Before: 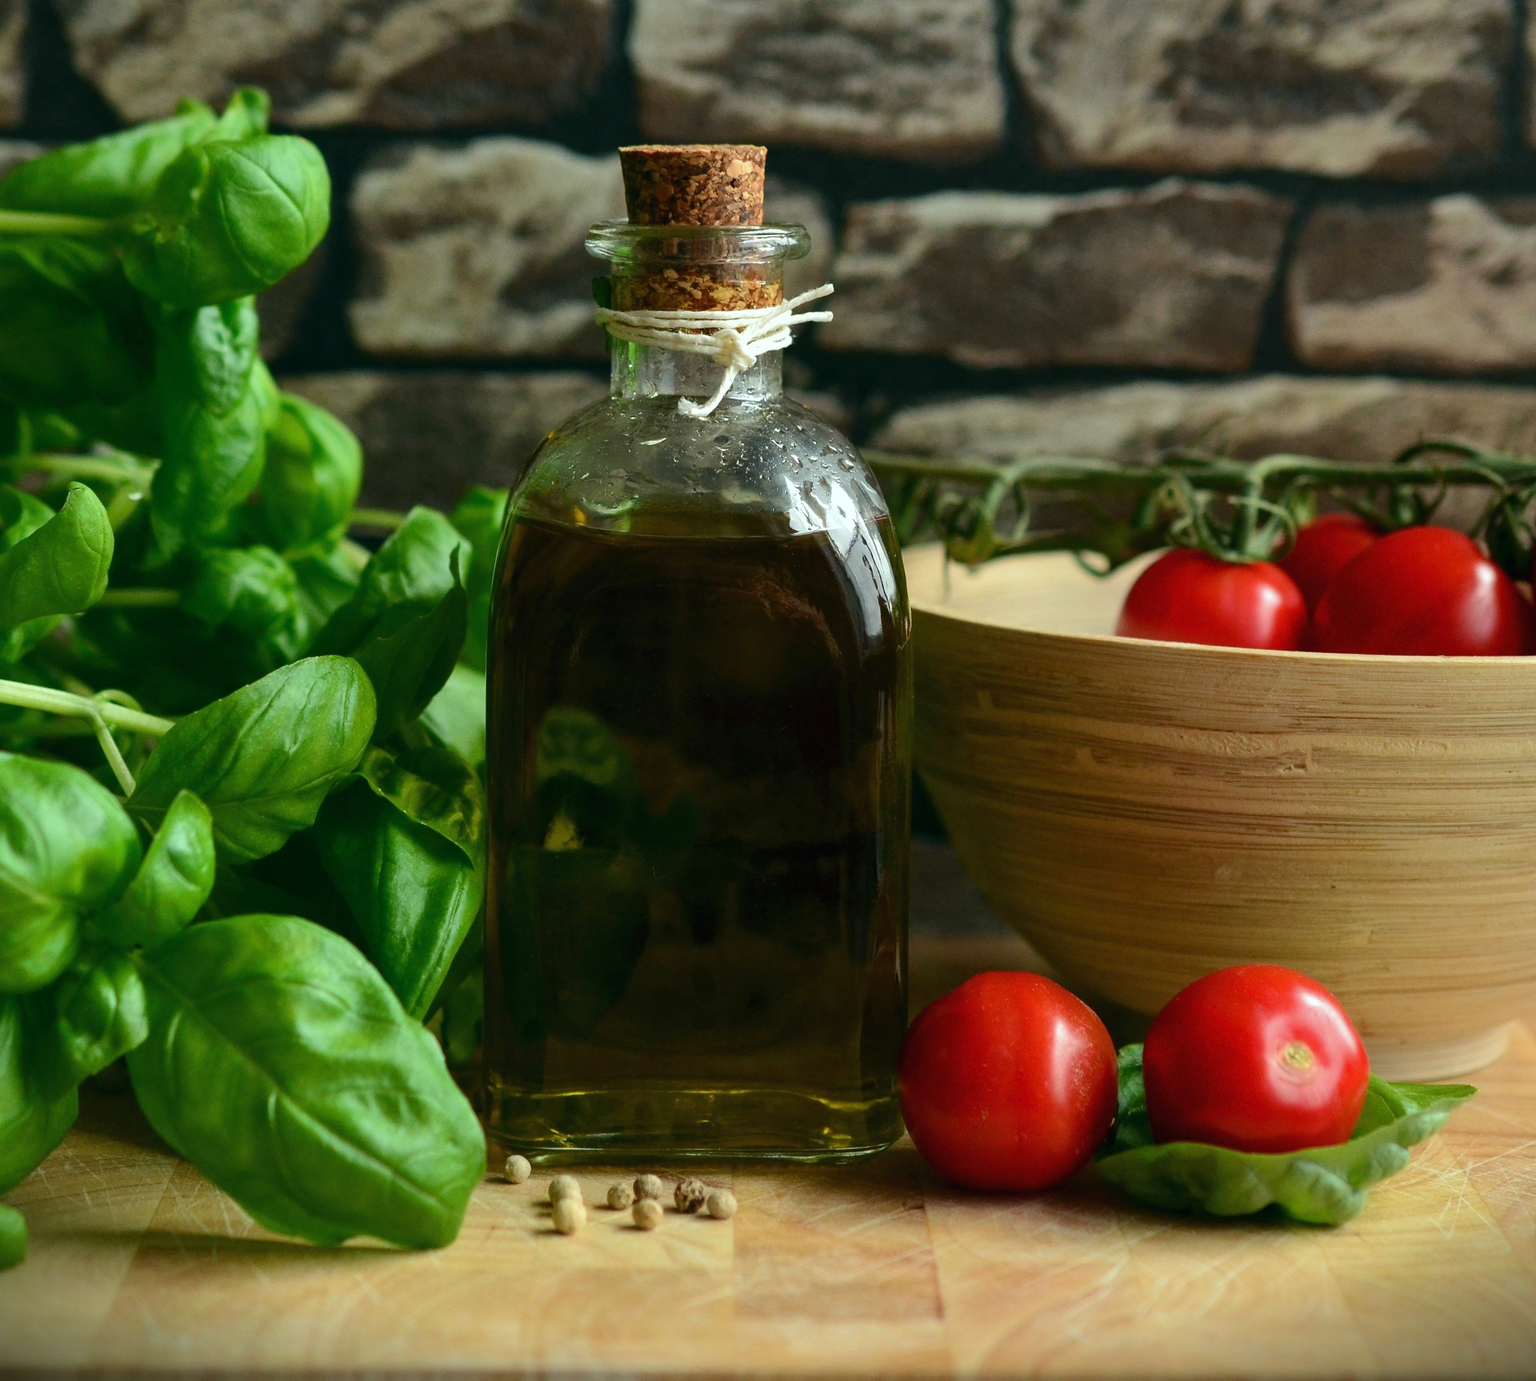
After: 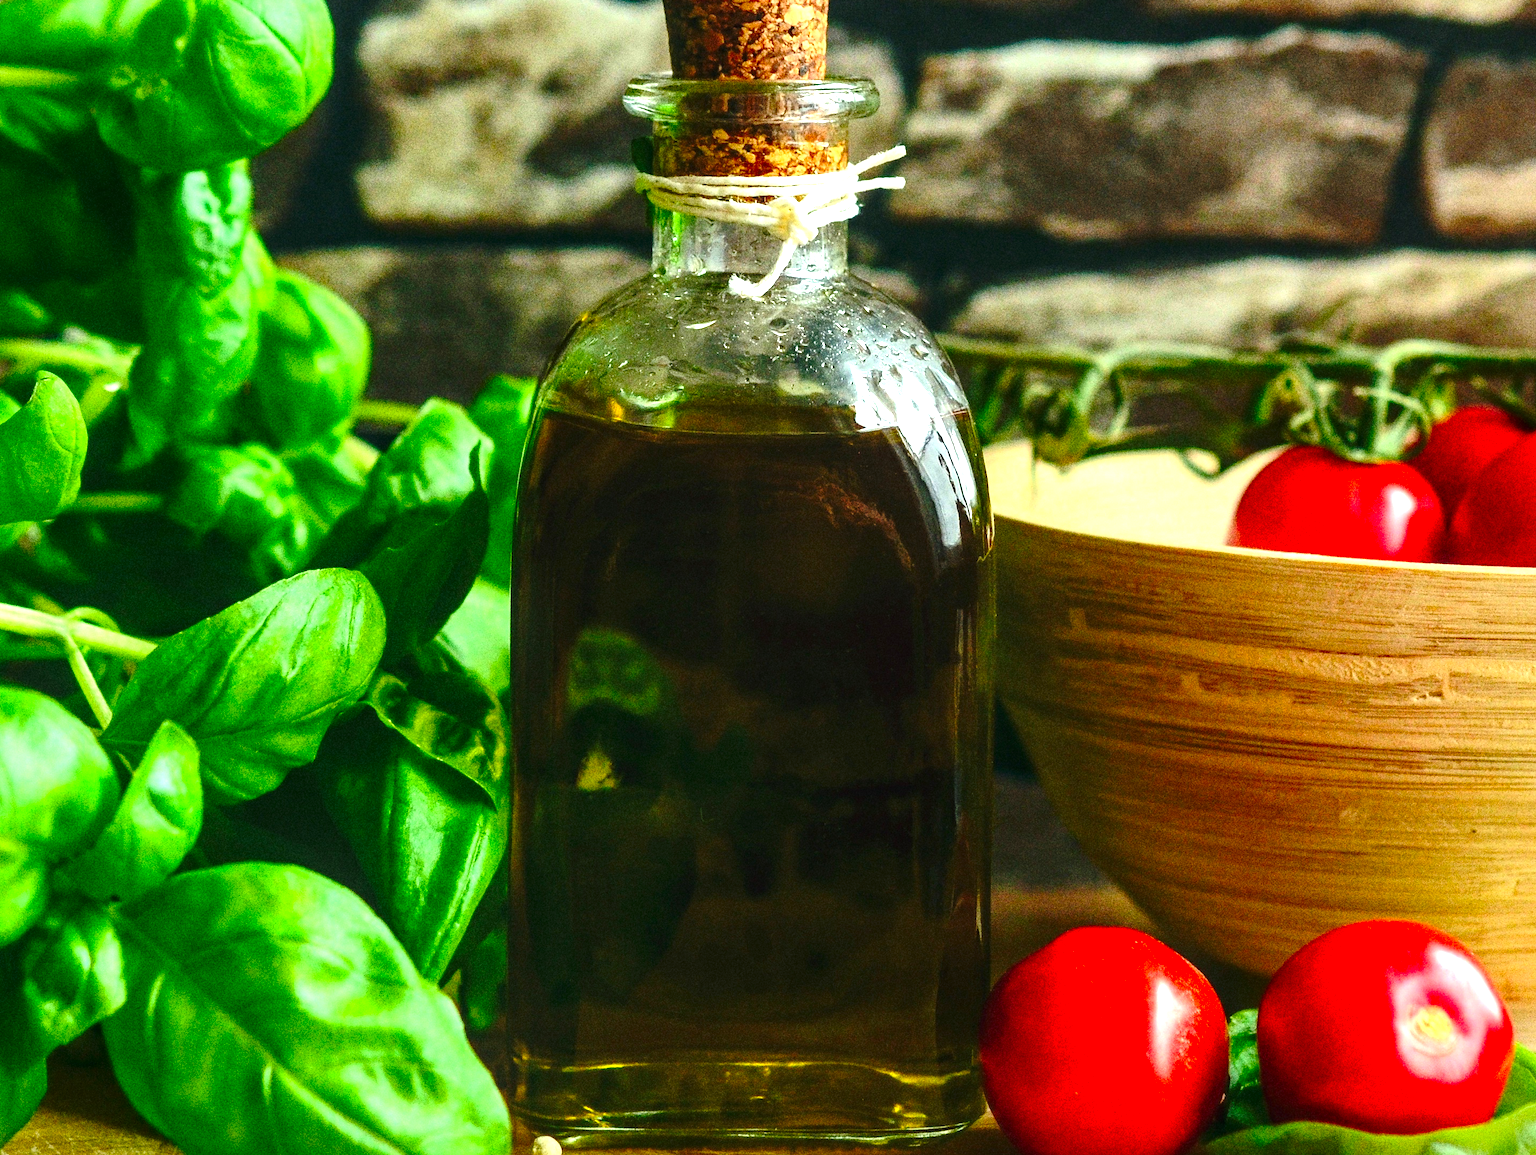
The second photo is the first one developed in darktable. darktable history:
exposure: black level correction -0.002, exposure 1.35 EV, compensate highlight preservation false
contrast brightness saturation: contrast 0.09, saturation 0.28
local contrast: on, module defaults
base curve: curves: ch0 [(0, 0) (0.073, 0.04) (0.157, 0.139) (0.492, 0.492) (0.758, 0.758) (1, 1)], preserve colors none
crop and rotate: left 2.425%, top 11.305%, right 9.6%, bottom 15.08%
grain: strength 49.07%
